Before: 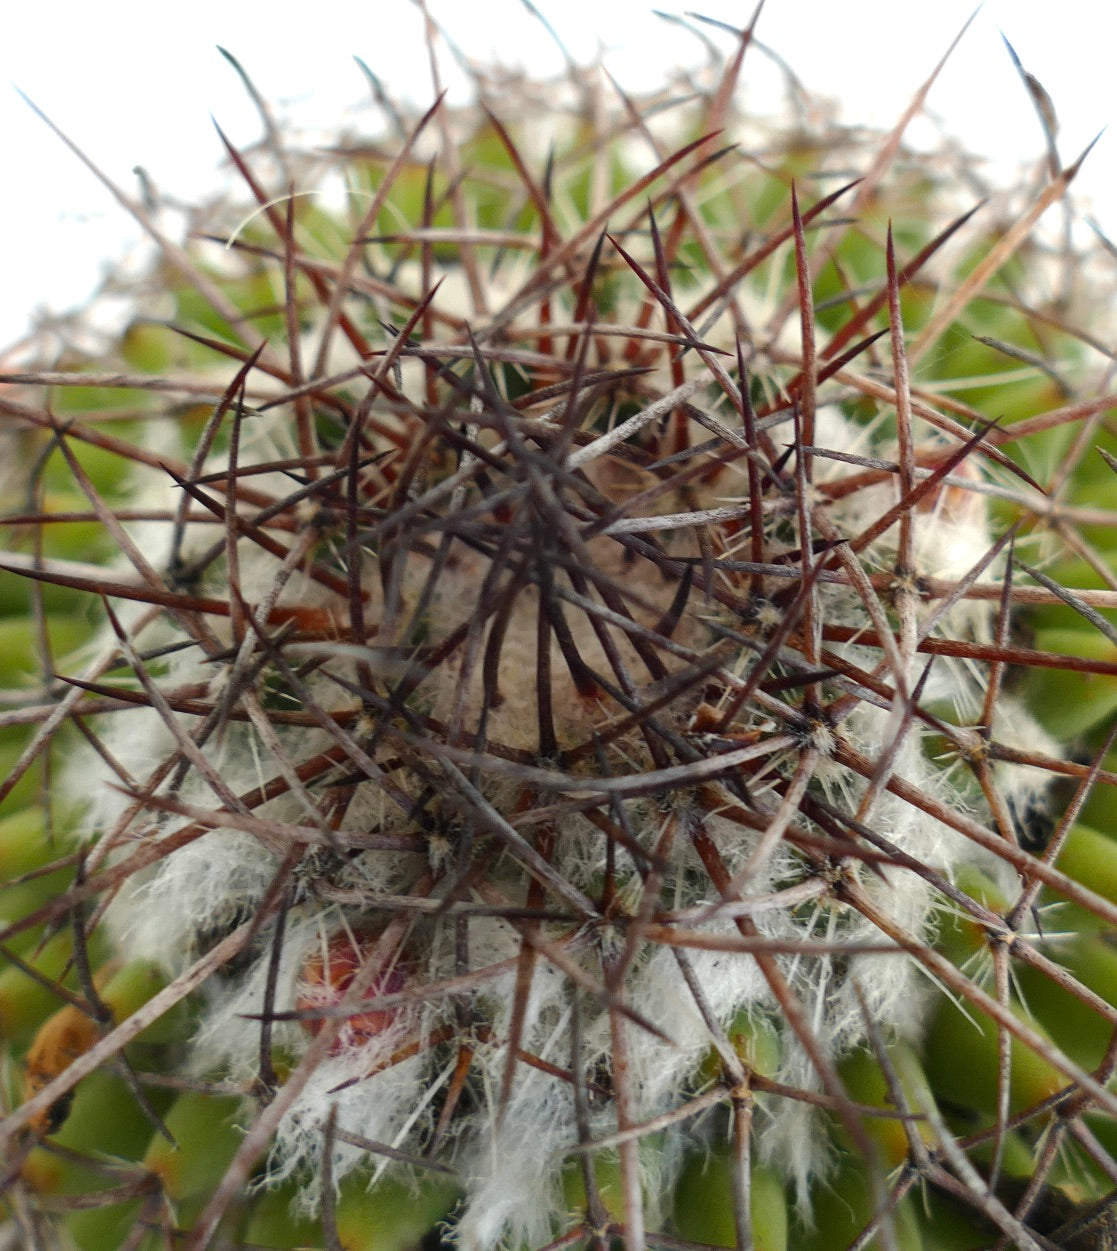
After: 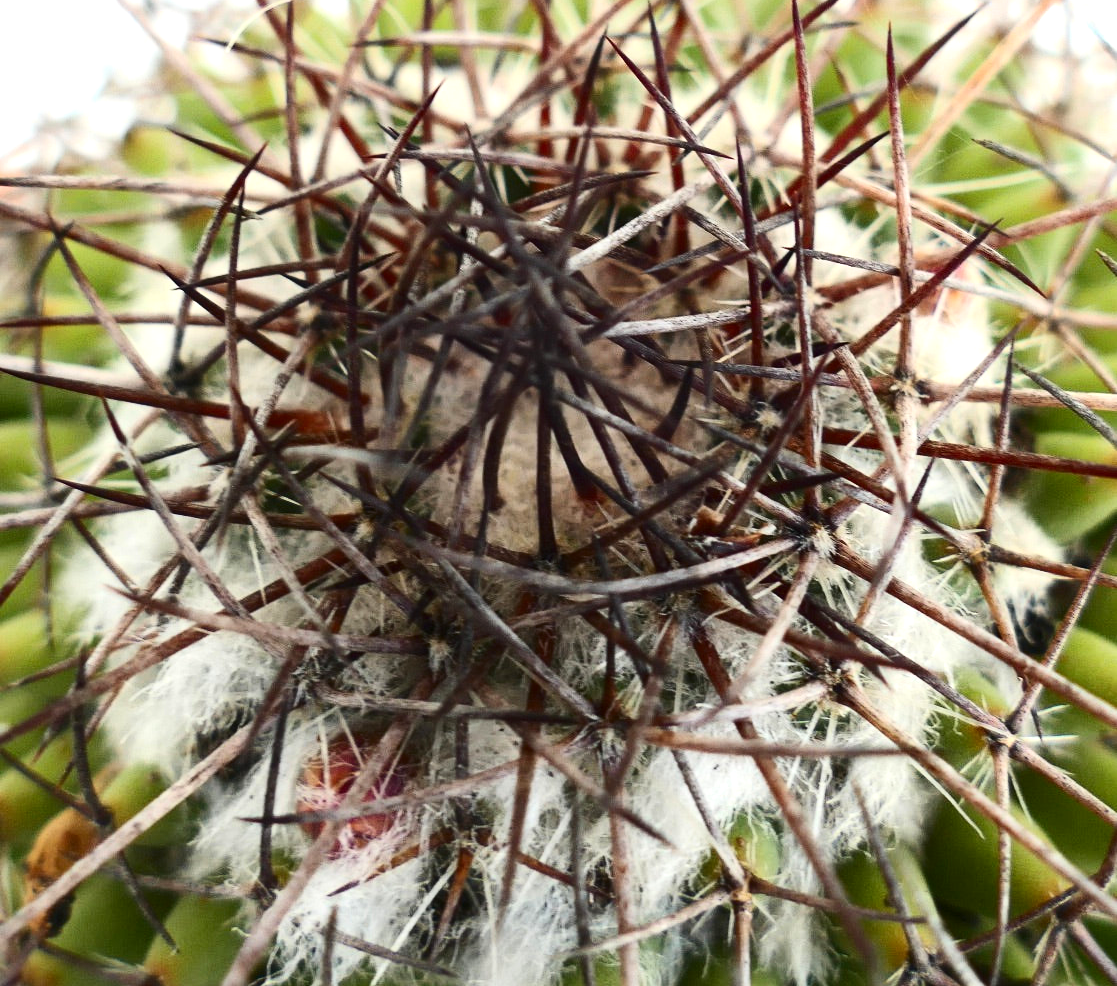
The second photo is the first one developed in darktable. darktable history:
contrast brightness saturation: contrast 0.272
exposure: black level correction -0.002, exposure 0.534 EV, compensate highlight preservation false
crop and rotate: top 15.808%, bottom 5.353%
